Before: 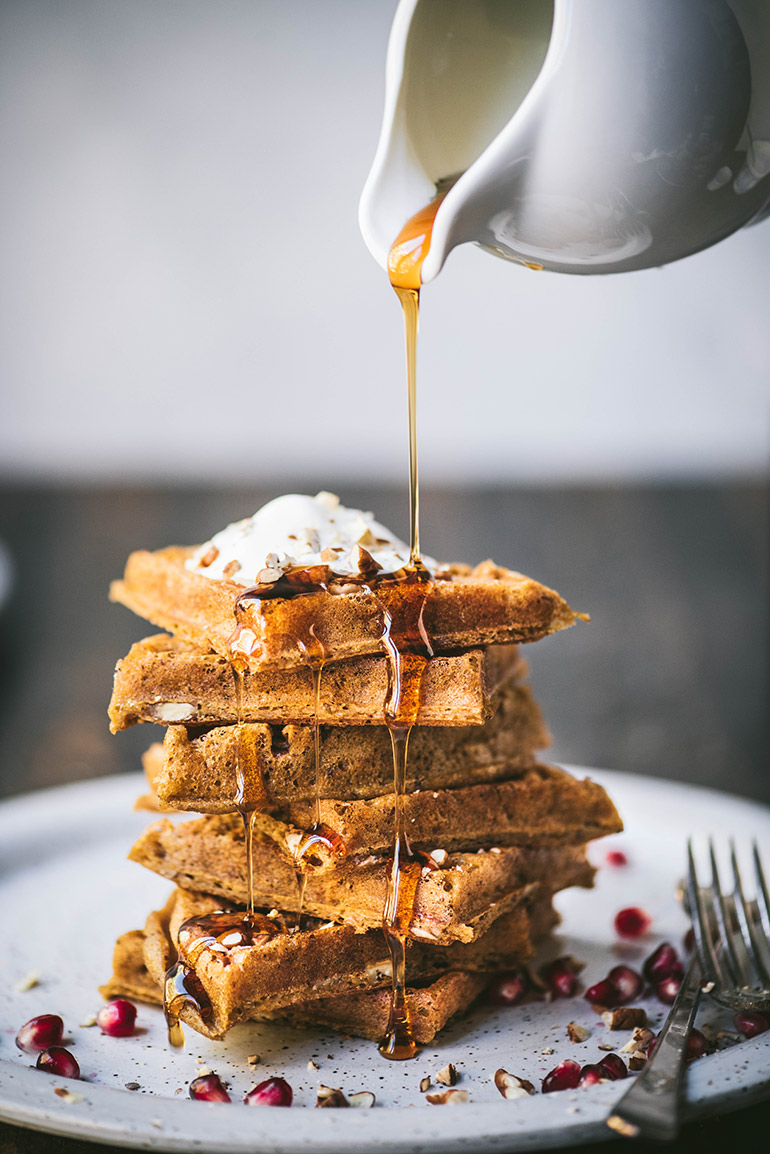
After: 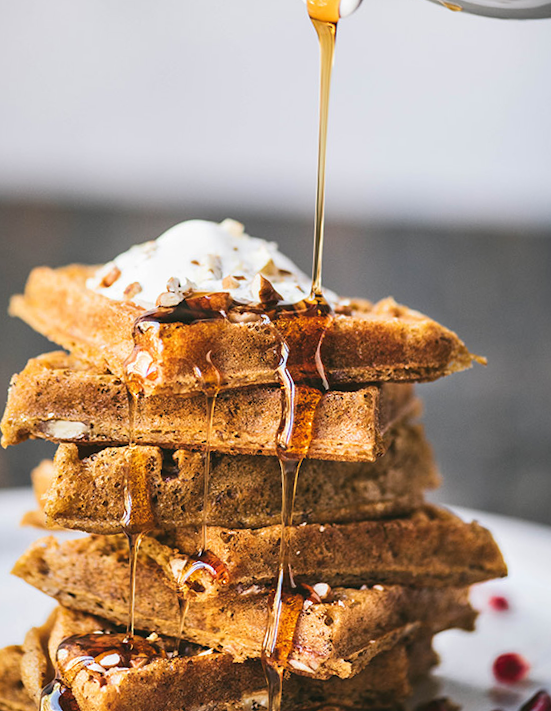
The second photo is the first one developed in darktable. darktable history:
crop and rotate: angle -3.51°, left 9.756%, top 20.962%, right 12.223%, bottom 11.809%
